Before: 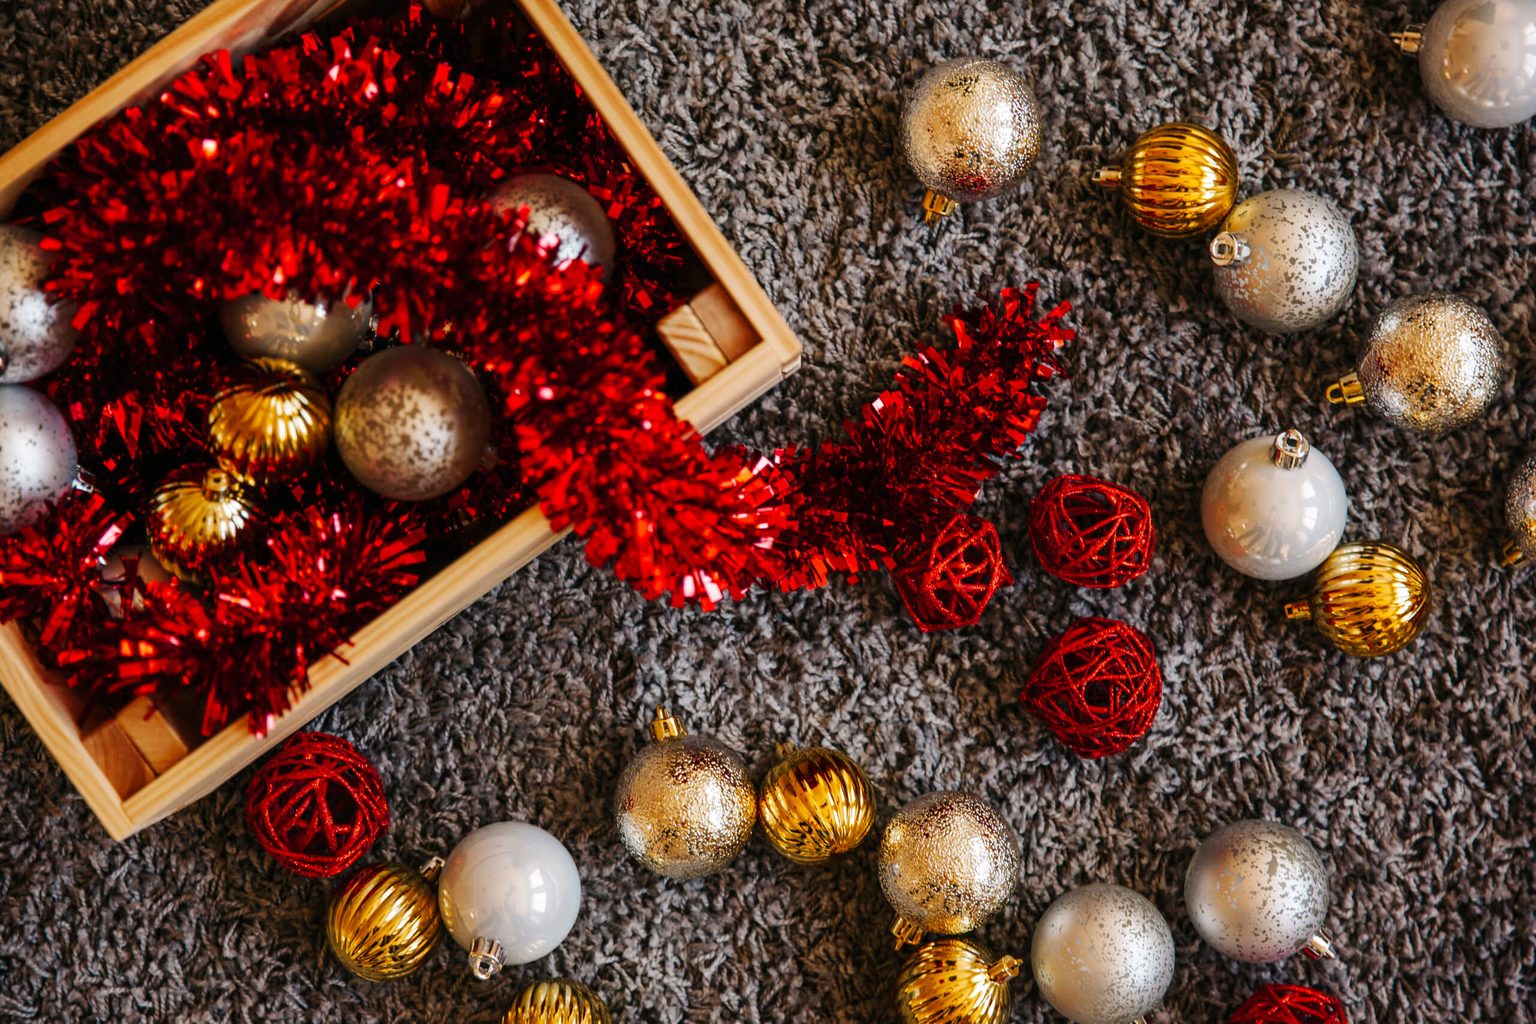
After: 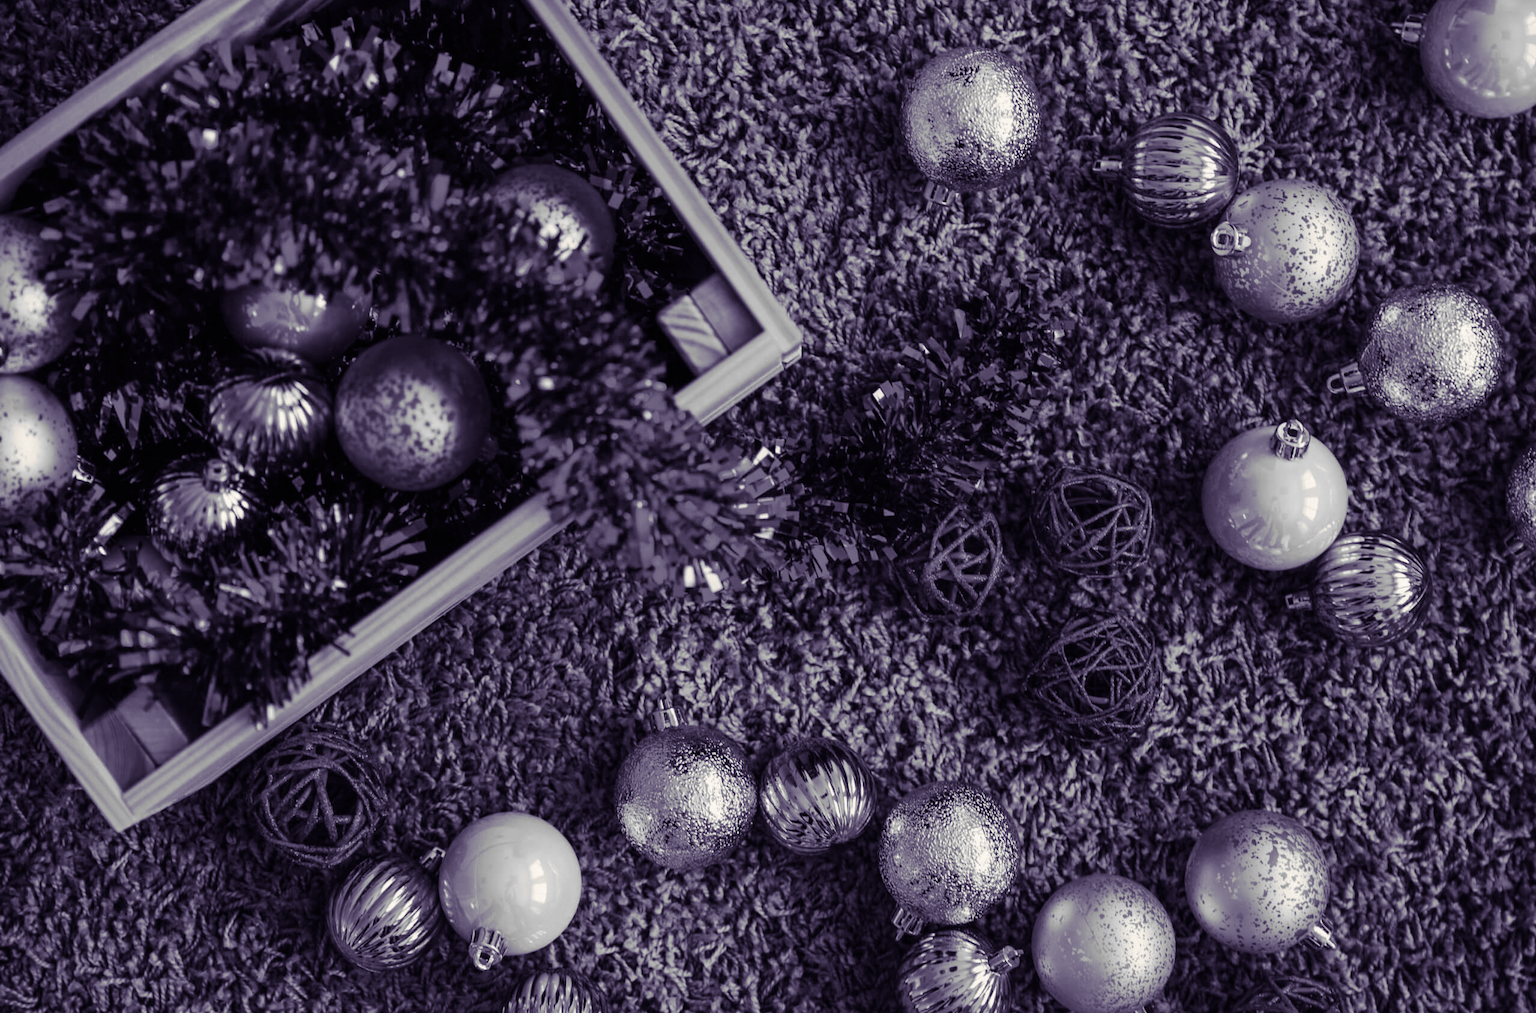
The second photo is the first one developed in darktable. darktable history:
split-toning: shadows › hue 255.6°, shadows › saturation 0.66, highlights › hue 43.2°, highlights › saturation 0.68, balance -50.1
crop: top 1.049%, right 0.001%
color calibration: output gray [0.18, 0.41, 0.41, 0], gray › normalize channels true, illuminant same as pipeline (D50), adaptation XYZ, x 0.346, y 0.359, gamut compression 0
